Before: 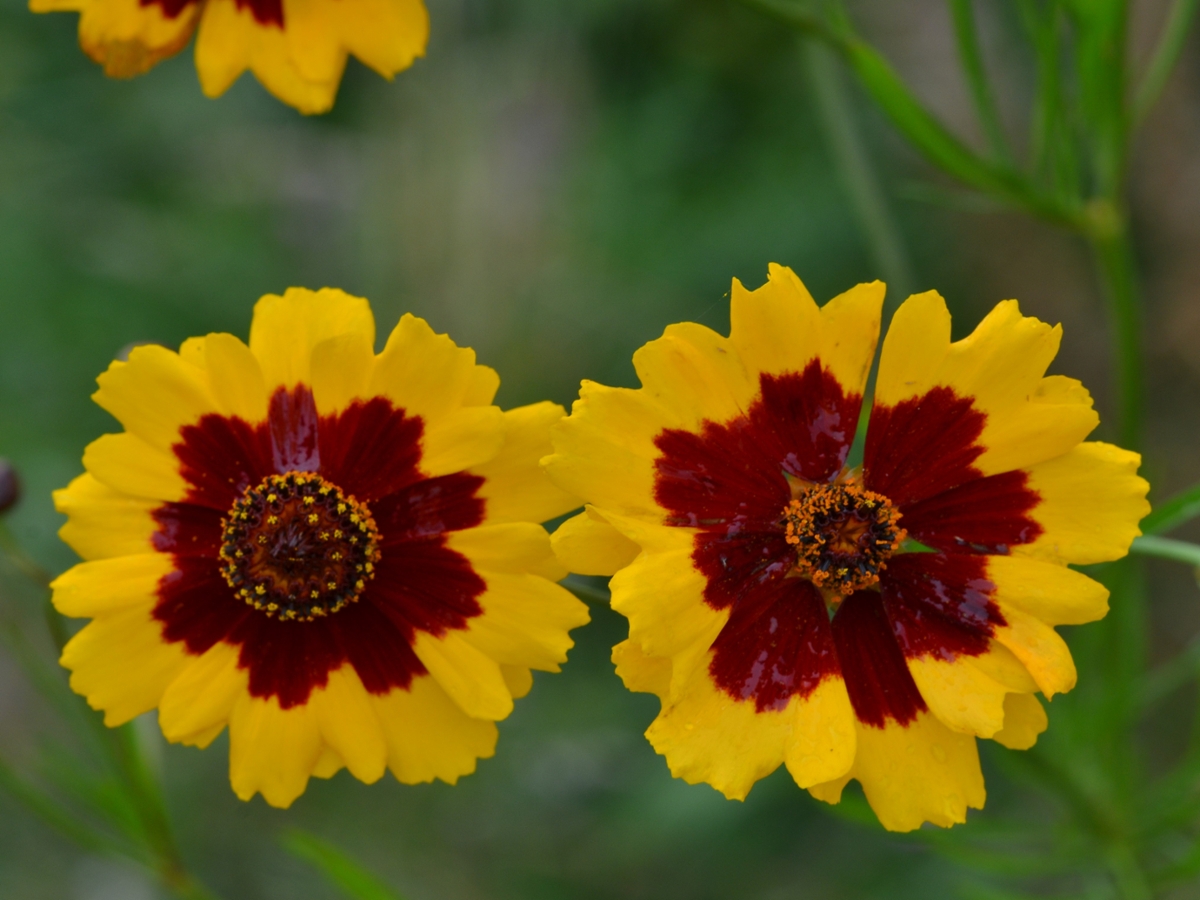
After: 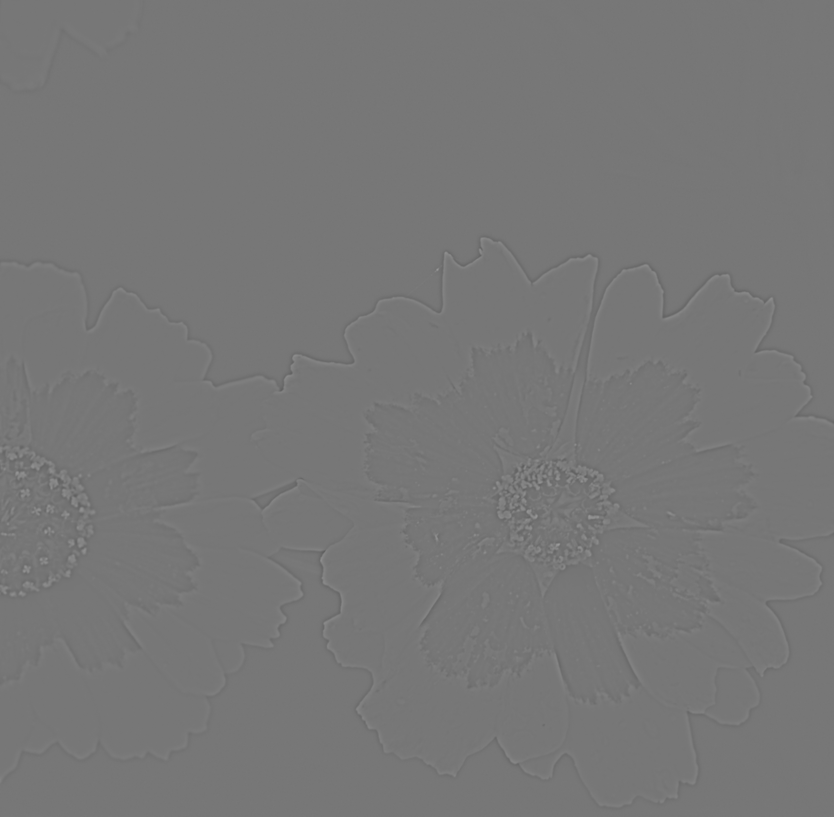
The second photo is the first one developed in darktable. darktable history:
exposure: black level correction 0.005, exposure 0.286 EV, compensate highlight preservation false
highpass: sharpness 5.84%, contrast boost 8.44%
crop and rotate: left 24.034%, top 2.838%, right 6.406%, bottom 6.299%
